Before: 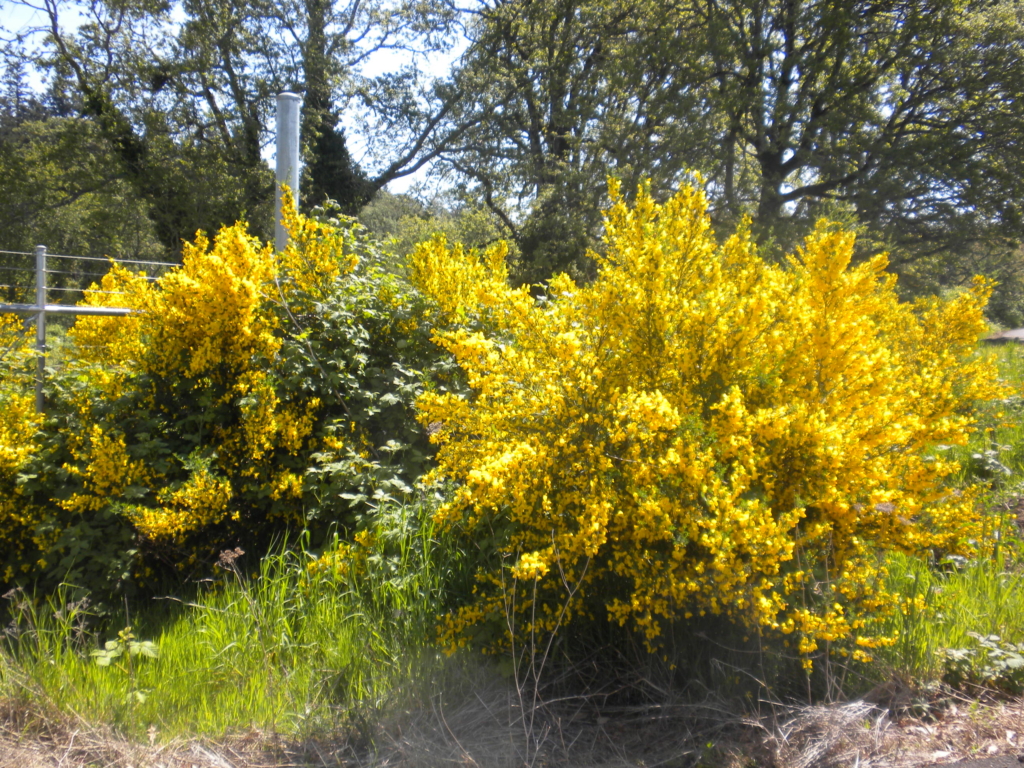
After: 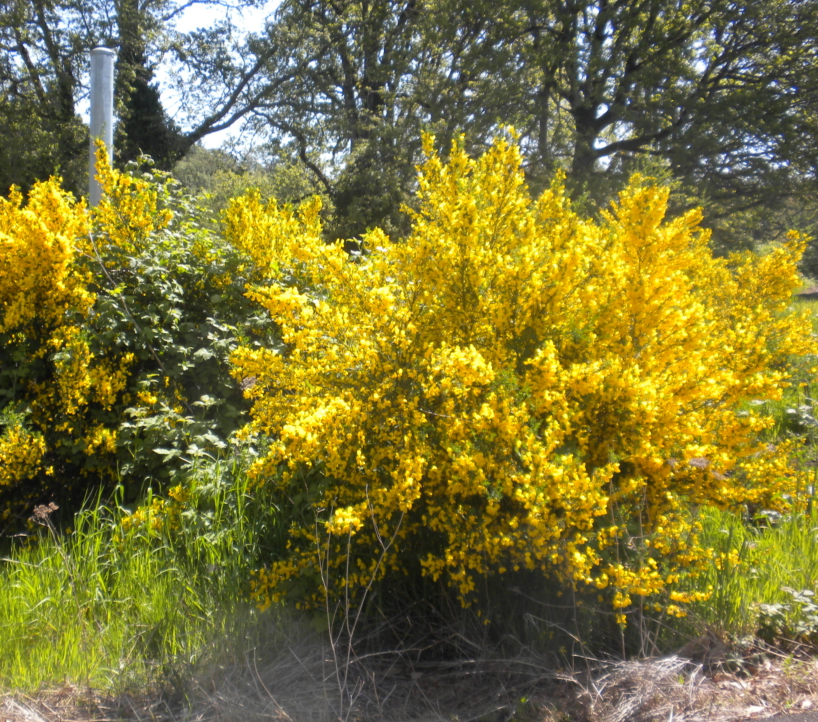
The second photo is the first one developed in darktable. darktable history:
crop and rotate: left 18.197%, top 5.916%, right 1.844%
